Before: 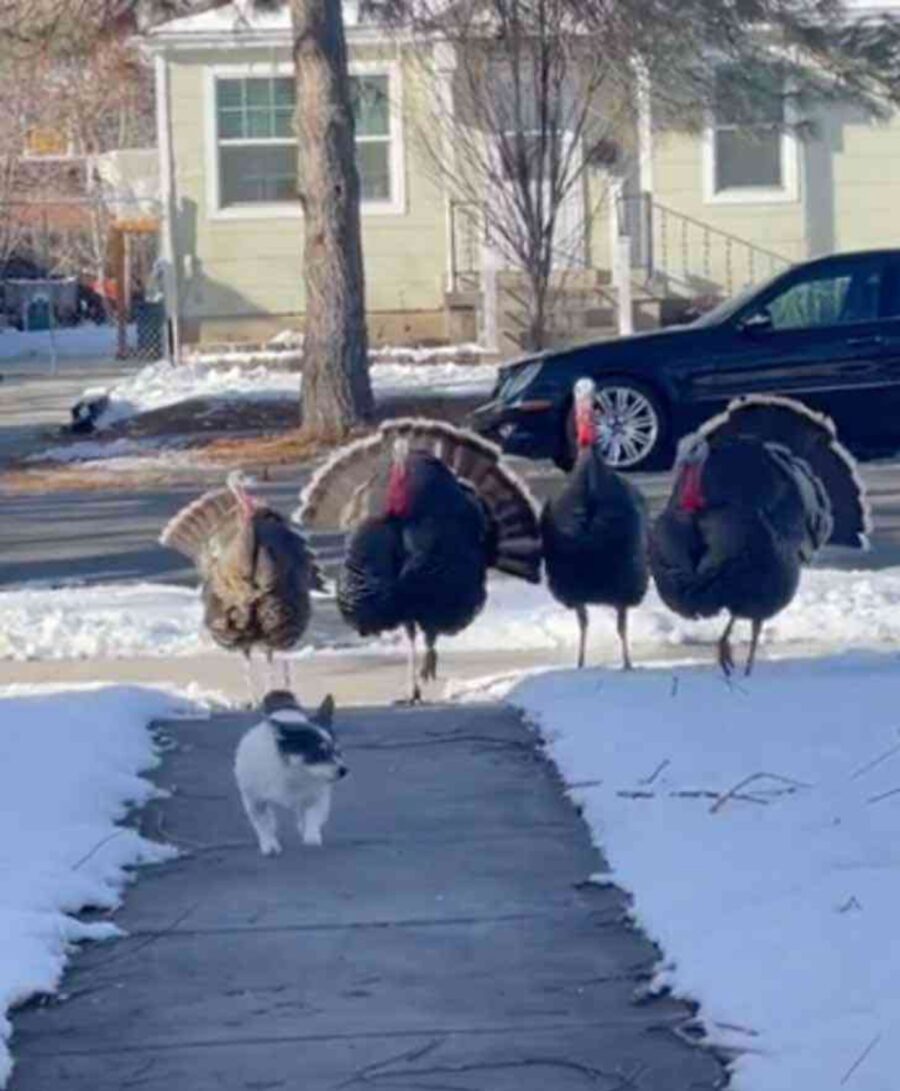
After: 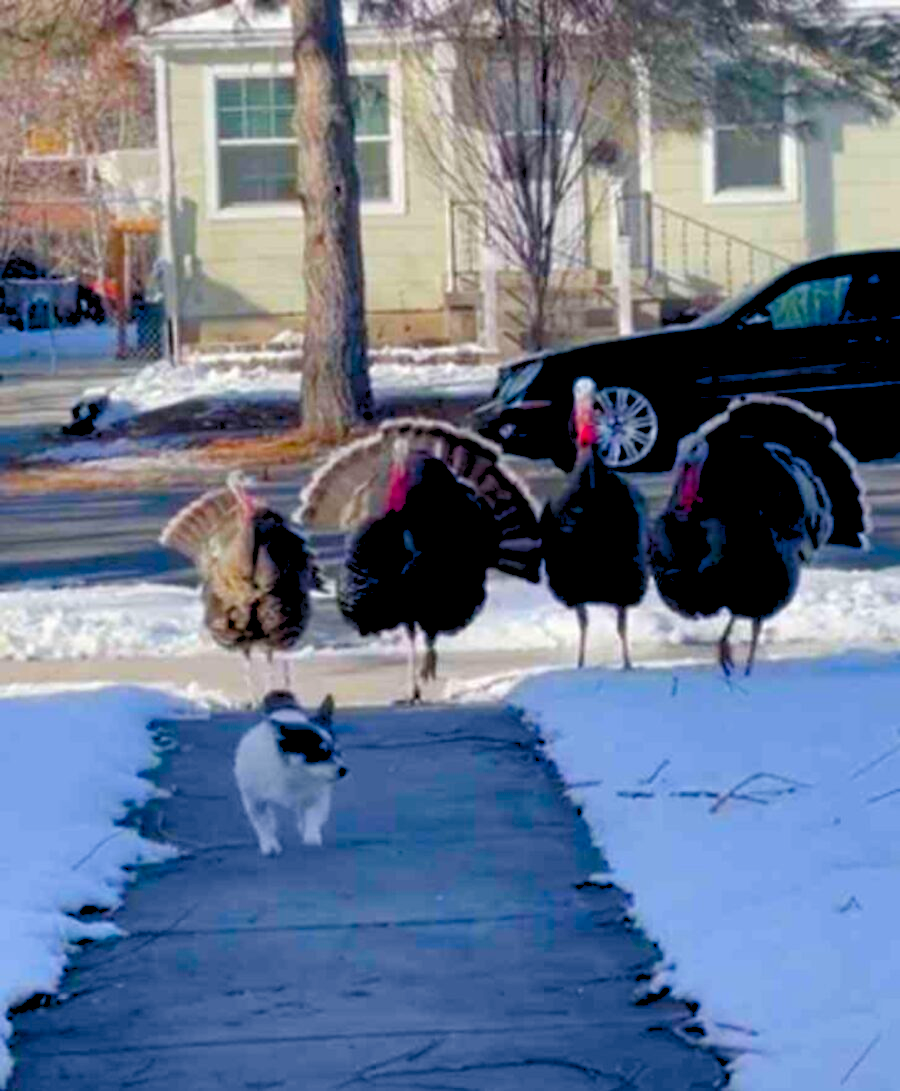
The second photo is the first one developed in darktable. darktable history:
rgb levels: levels [[0.027, 0.429, 0.996], [0, 0.5, 1], [0, 0.5, 1]]
color balance rgb: perceptual saturation grading › global saturation 20%, perceptual saturation grading › highlights -25%, perceptual saturation grading › shadows 25%
contrast brightness saturation: brightness -0.25, saturation 0.2
